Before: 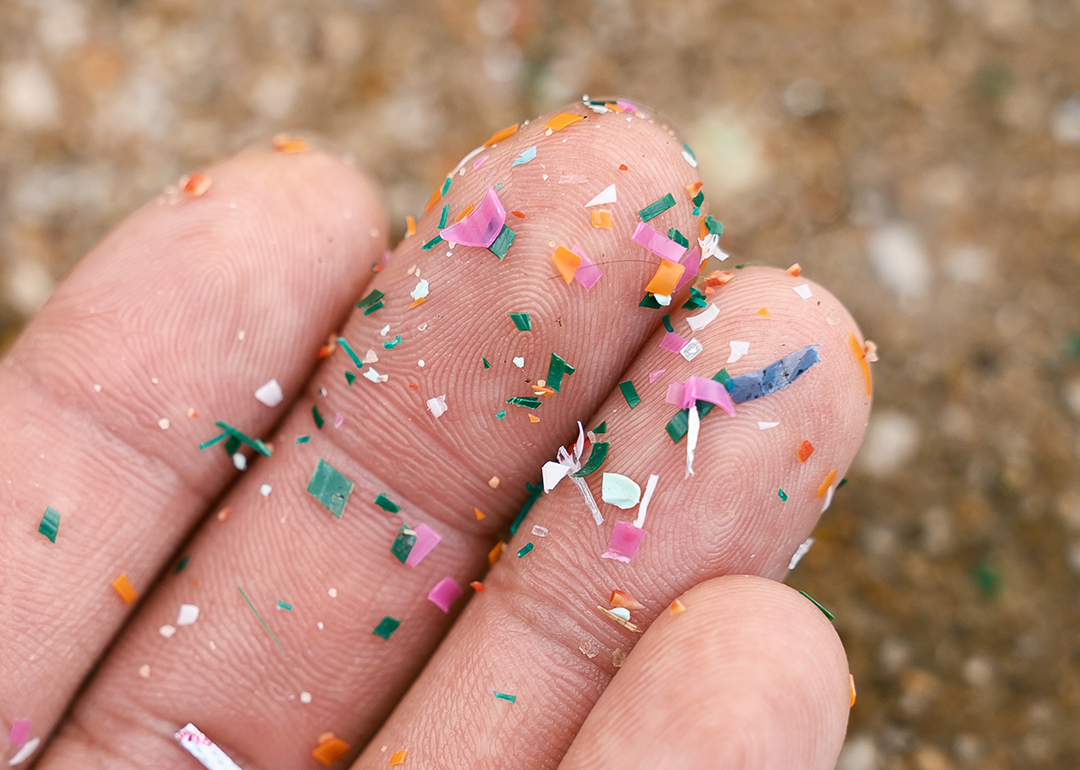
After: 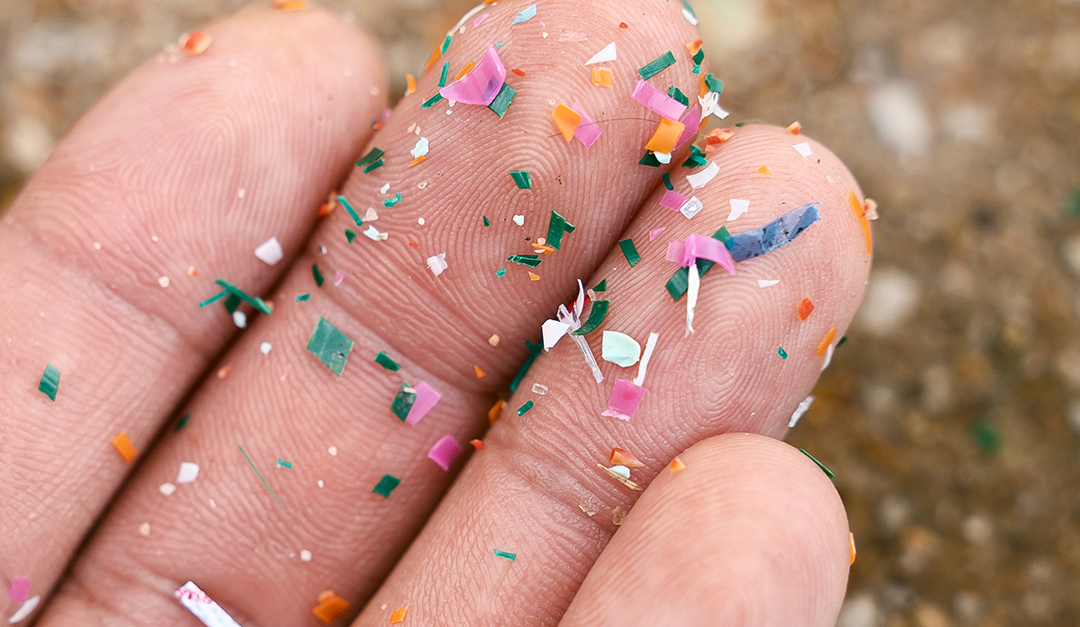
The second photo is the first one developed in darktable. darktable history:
crop and rotate: top 18.504%
contrast brightness saturation: contrast 0.082, saturation 0.022
